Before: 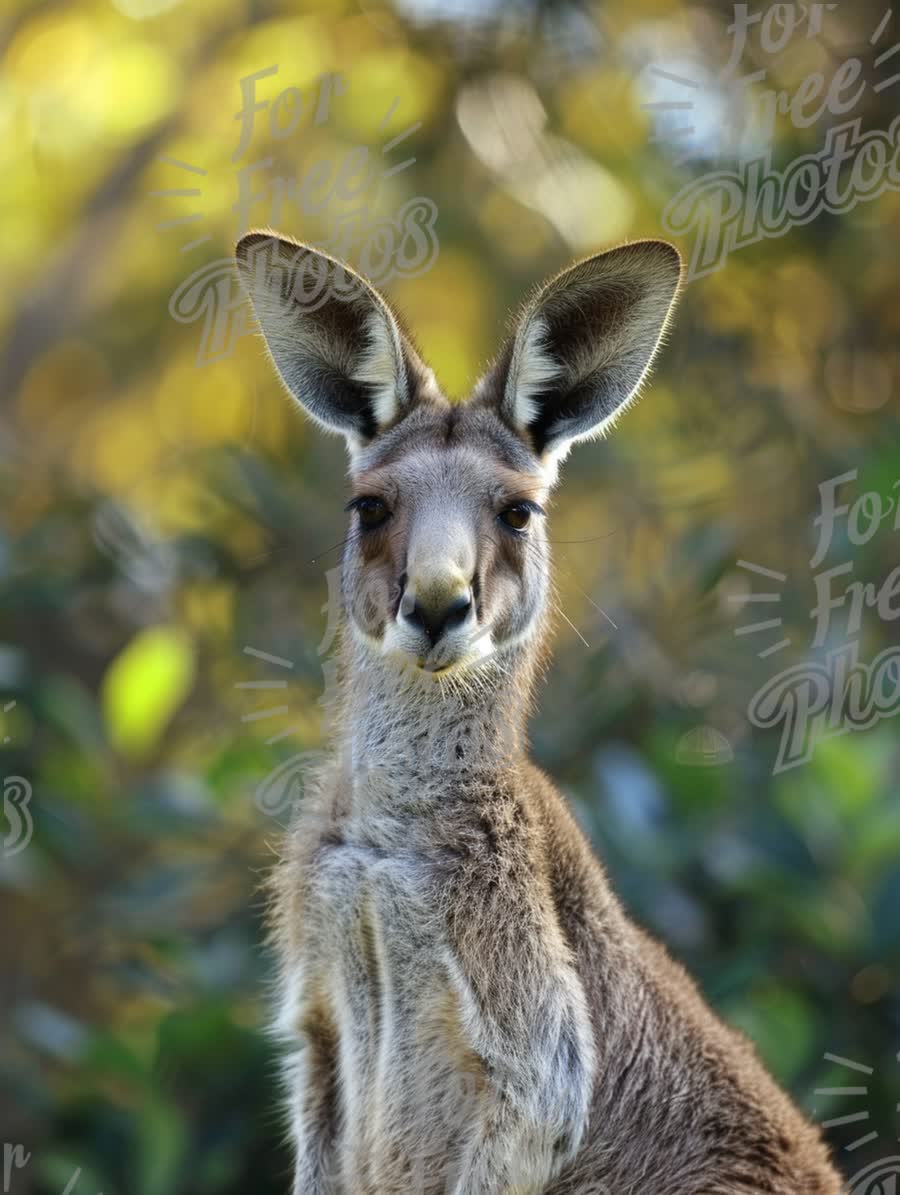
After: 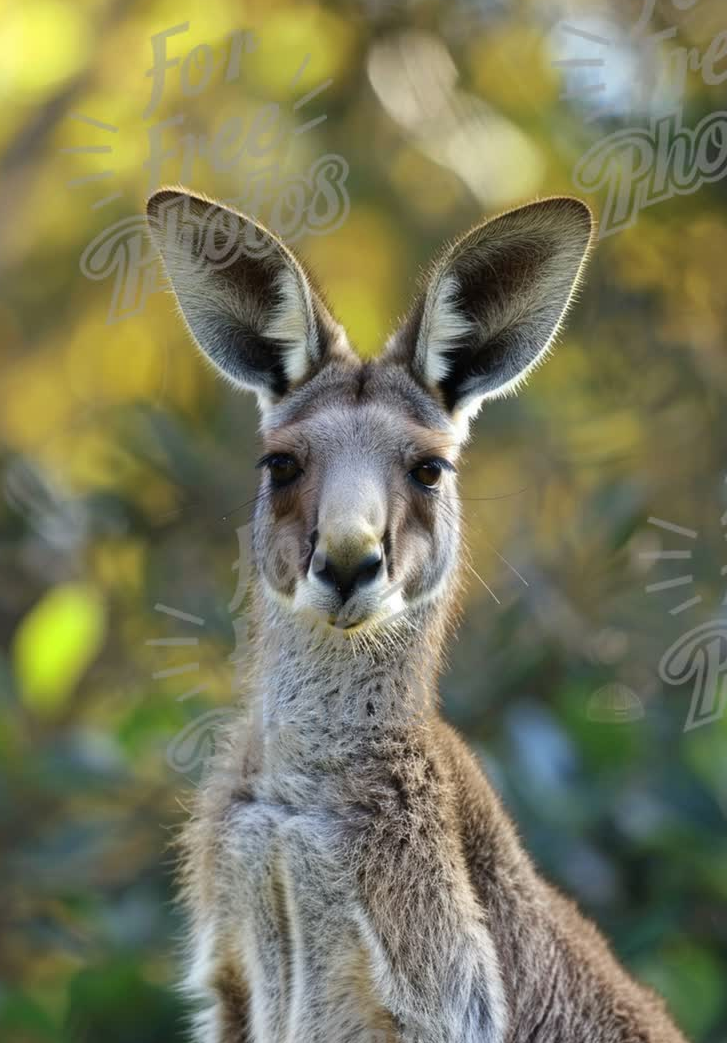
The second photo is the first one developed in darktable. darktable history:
crop: left 10%, top 3.618%, right 9.16%, bottom 9.095%
